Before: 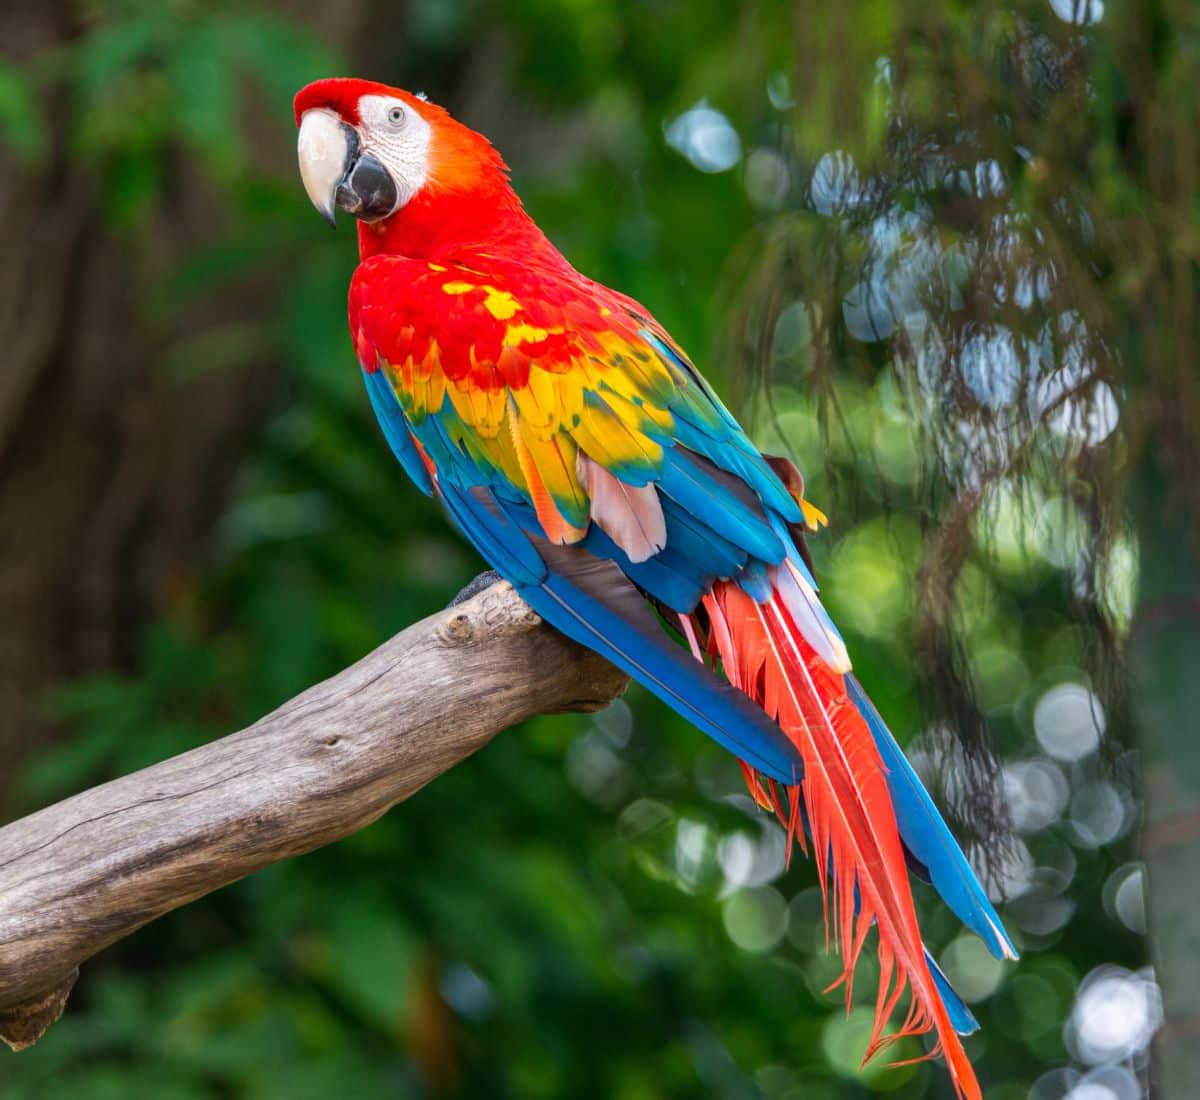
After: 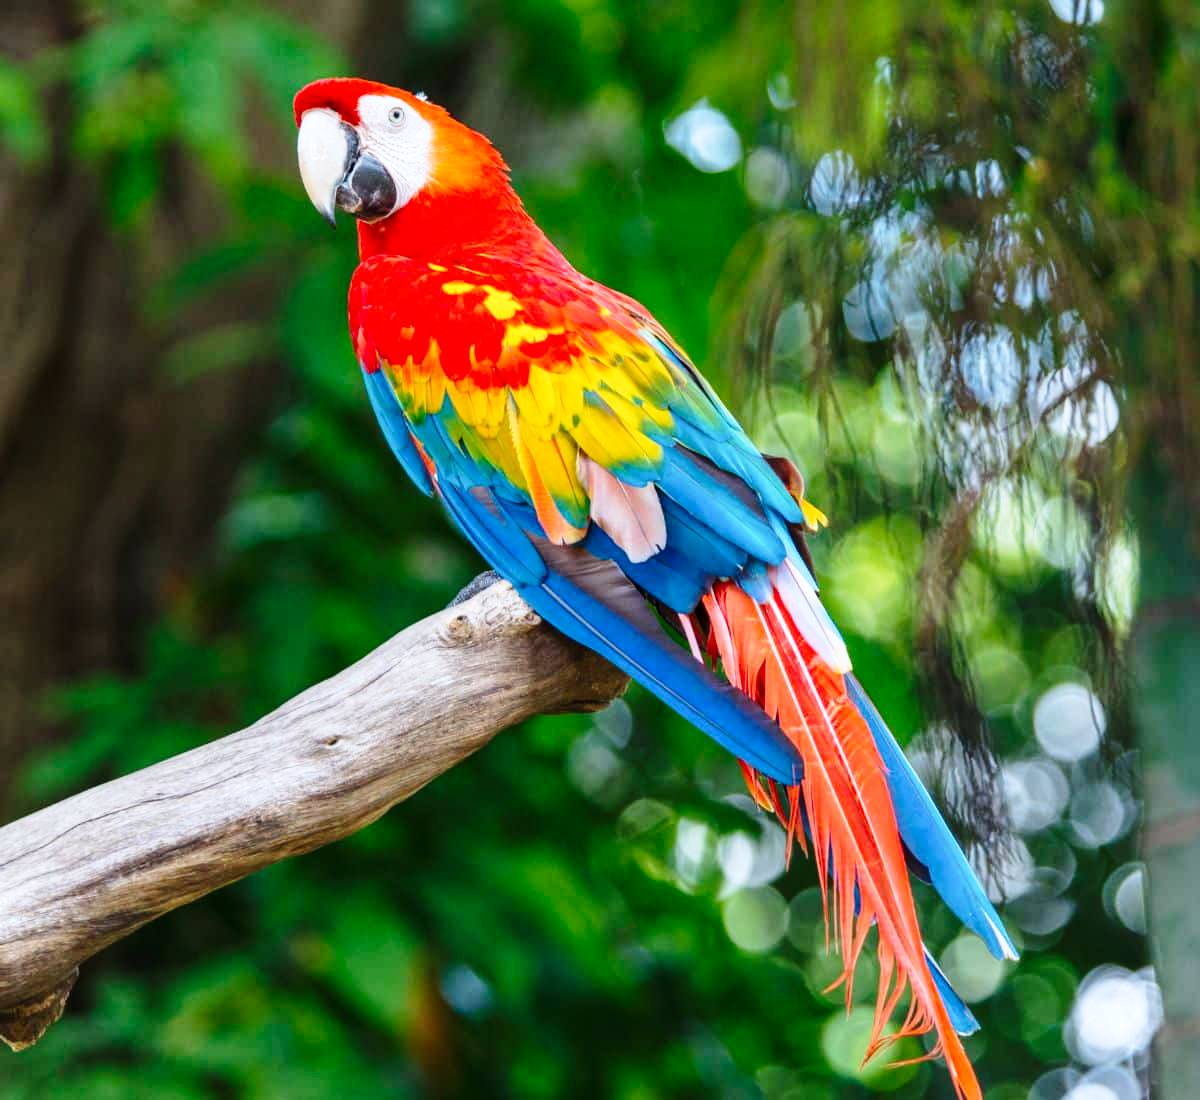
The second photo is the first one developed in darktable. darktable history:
white balance: red 0.931, blue 1.11
base curve: curves: ch0 [(0, 0) (0.028, 0.03) (0.121, 0.232) (0.46, 0.748) (0.859, 0.968) (1, 1)], preserve colors none
rgb curve: curves: ch2 [(0, 0) (0.567, 0.512) (1, 1)], mode RGB, independent channels
